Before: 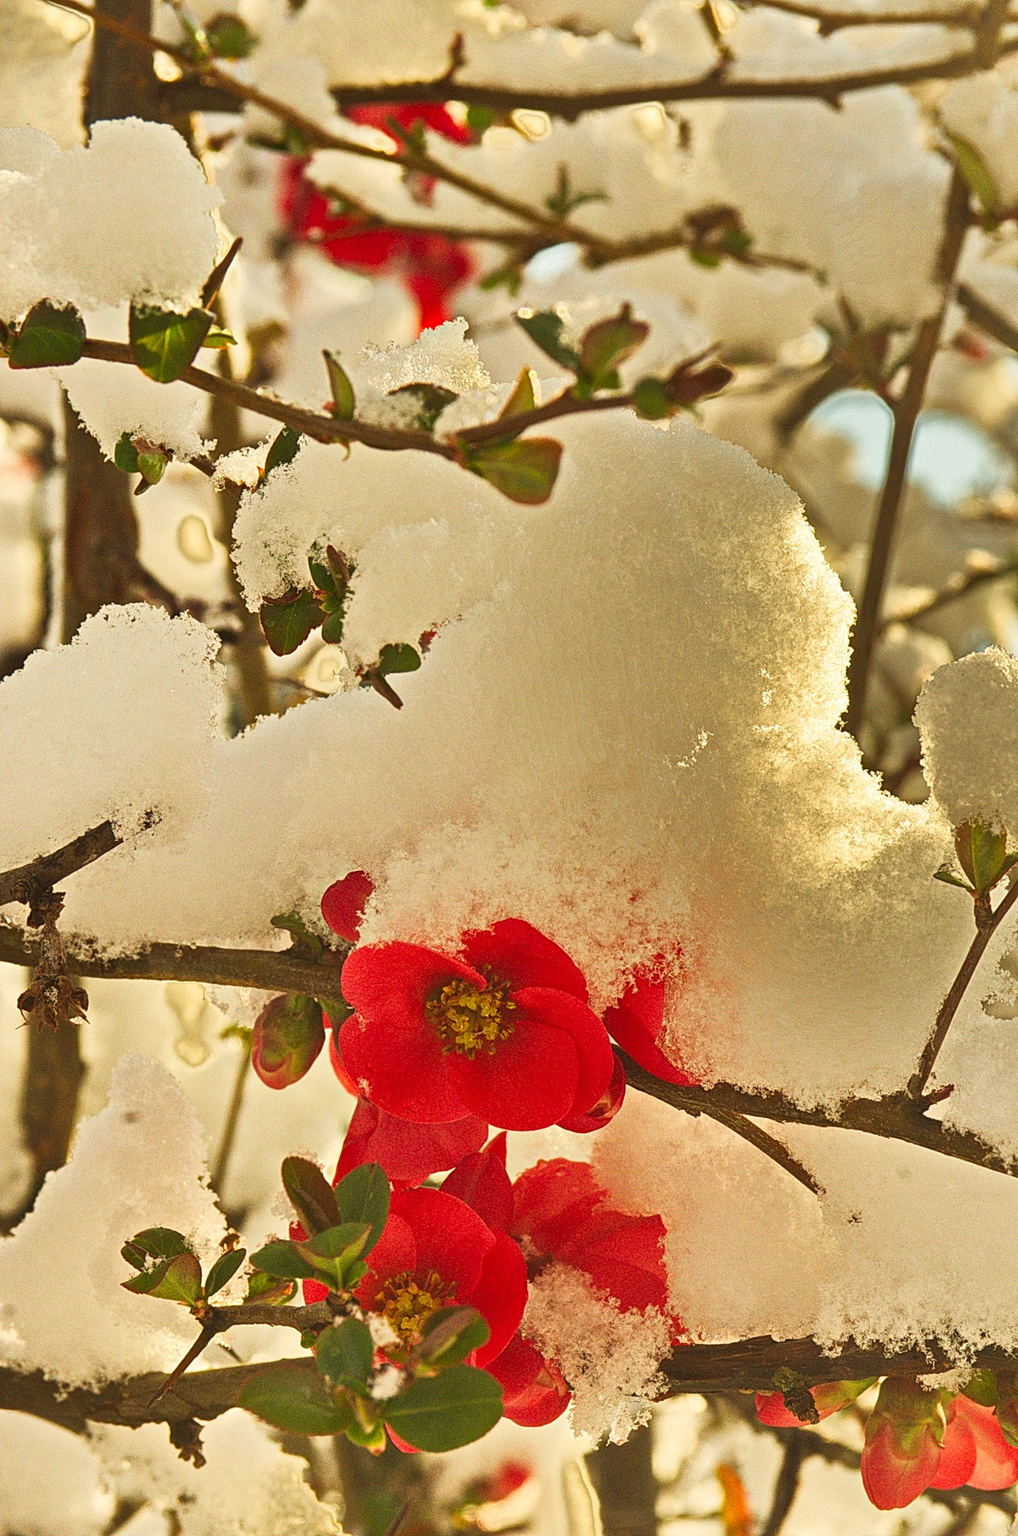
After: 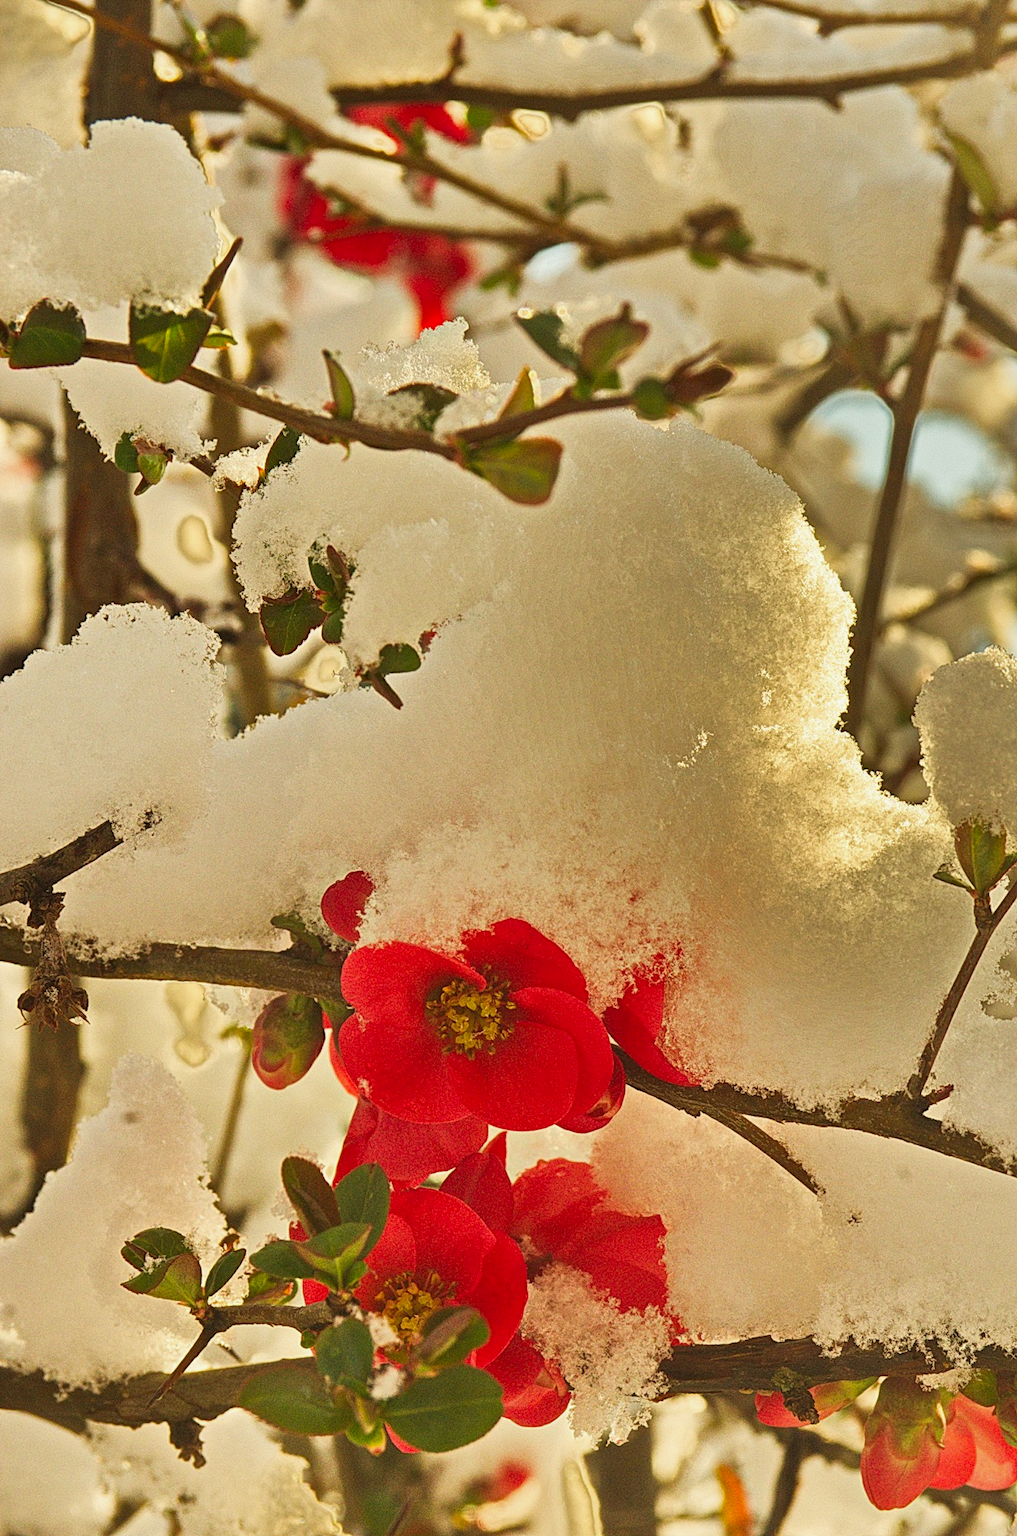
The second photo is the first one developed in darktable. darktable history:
color zones: curves: ch0 [(0, 0.5) (0.143, 0.5) (0.286, 0.5) (0.429, 0.495) (0.571, 0.437) (0.714, 0.44) (0.857, 0.496) (1, 0.5)]
shadows and highlights: shadows -20, white point adjustment -2, highlights -35
